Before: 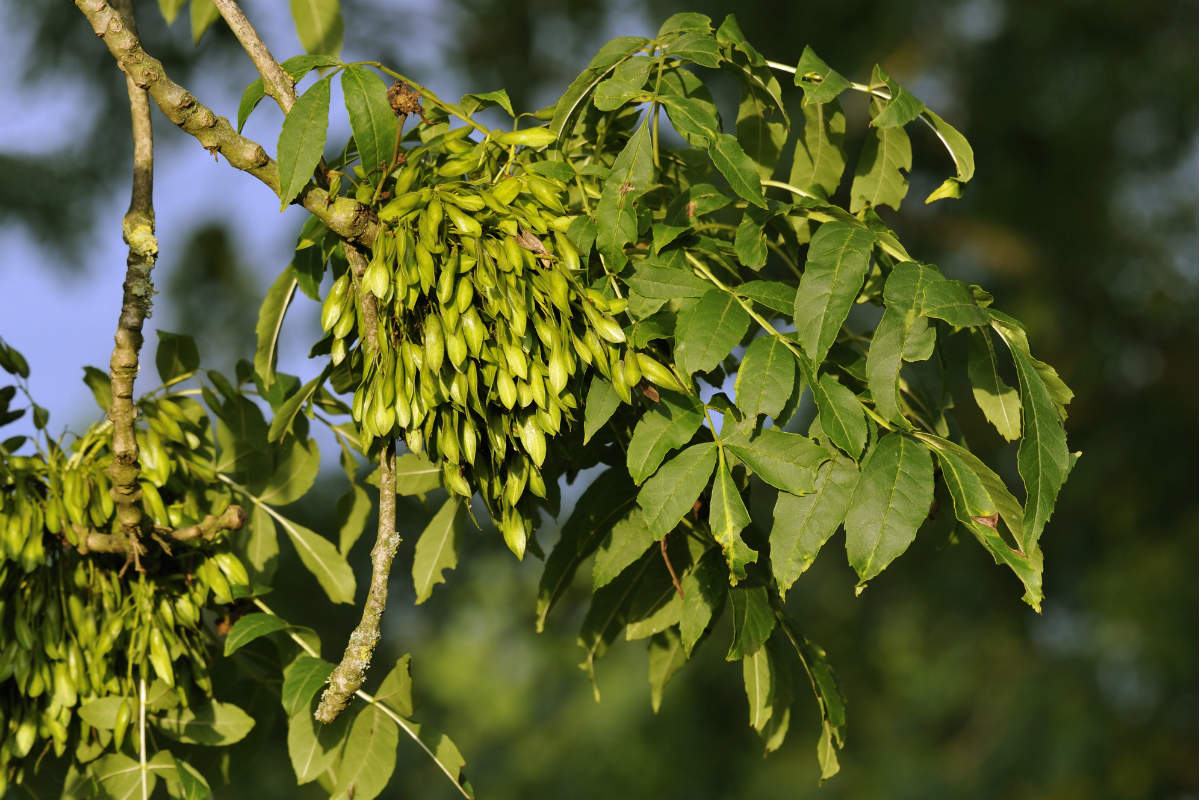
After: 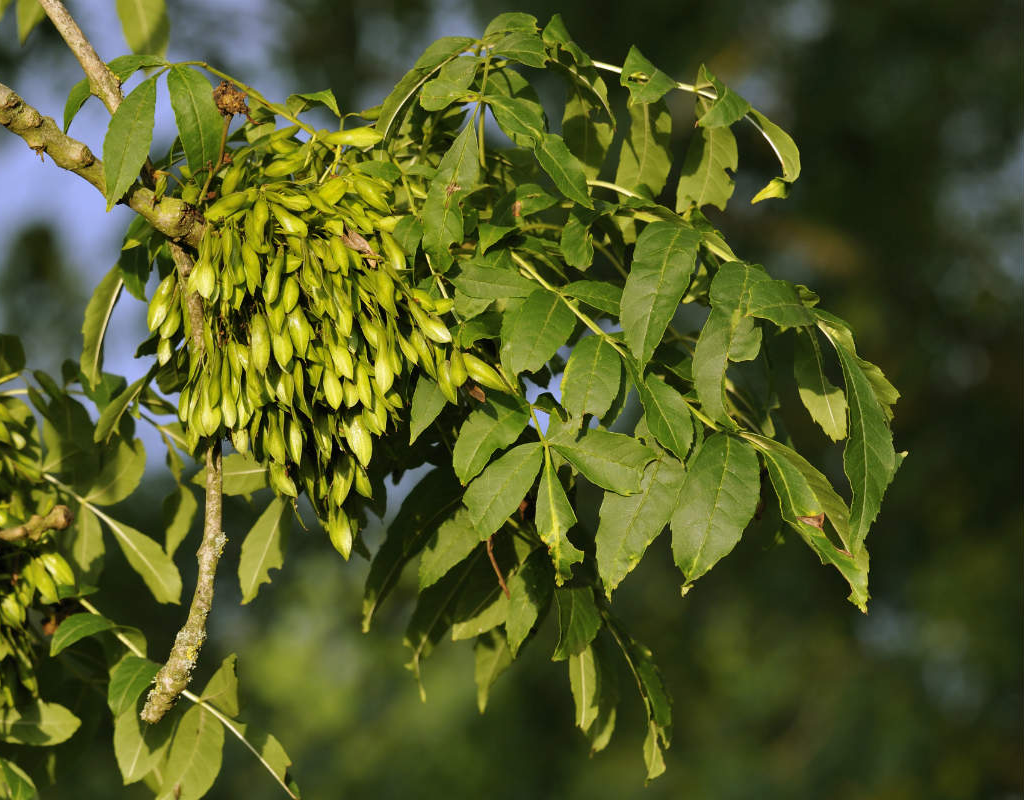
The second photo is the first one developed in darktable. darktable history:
crop and rotate: left 14.535%
